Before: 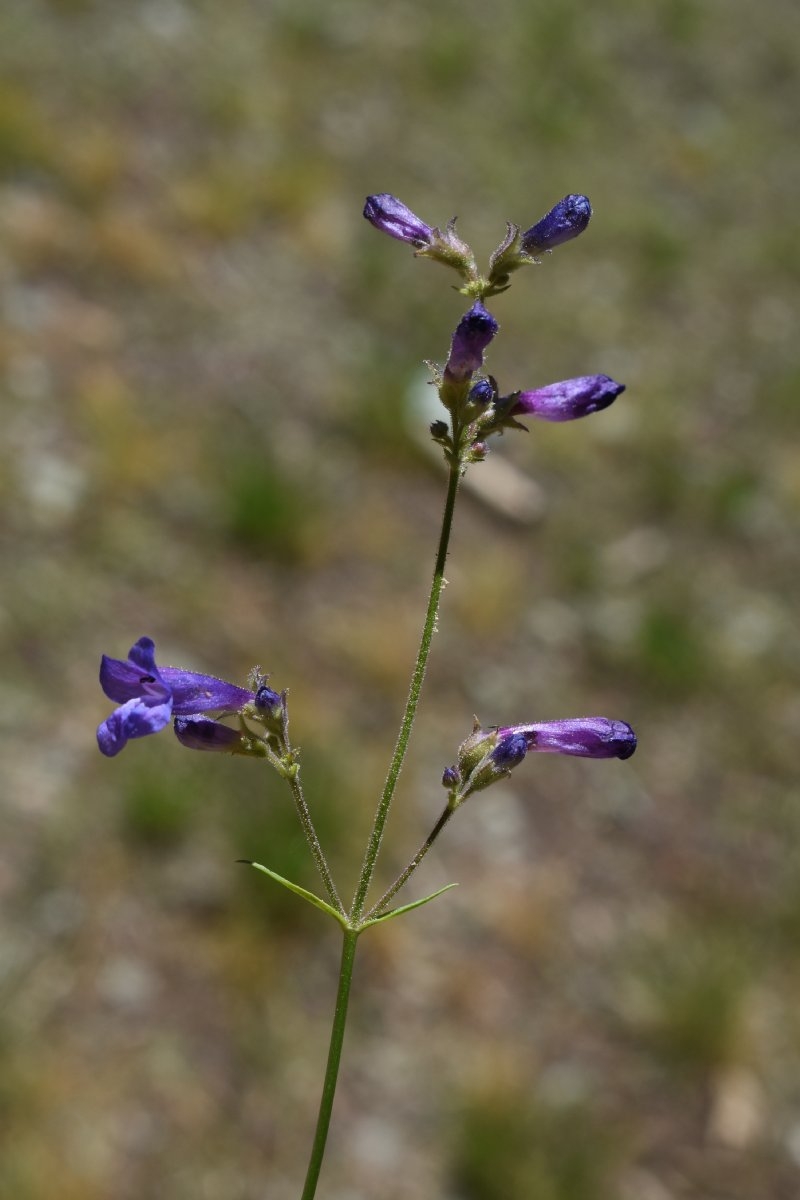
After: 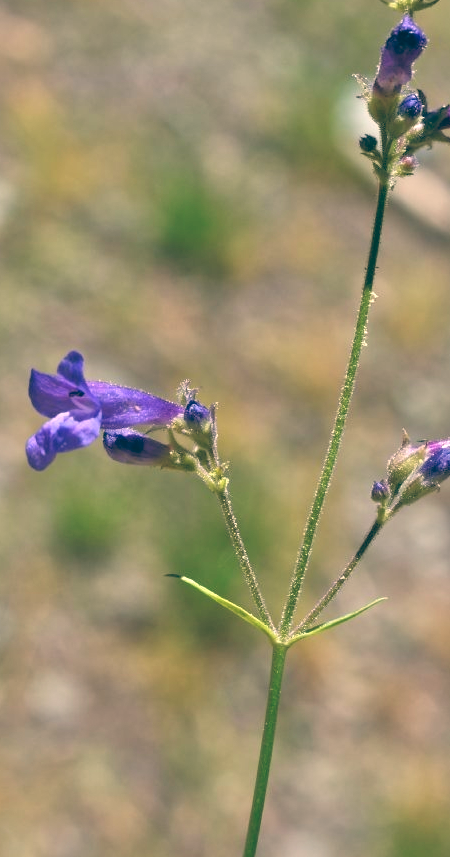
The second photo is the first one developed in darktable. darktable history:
crop: left 8.966%, top 23.852%, right 34.699%, bottom 4.703%
color balance: lift [1.006, 0.985, 1.002, 1.015], gamma [1, 0.953, 1.008, 1.047], gain [1.076, 1.13, 1.004, 0.87]
tone equalizer: -7 EV 0.15 EV, -6 EV 0.6 EV, -5 EV 1.15 EV, -4 EV 1.33 EV, -3 EV 1.15 EV, -2 EV 0.6 EV, -1 EV 0.15 EV, mask exposure compensation -0.5 EV
